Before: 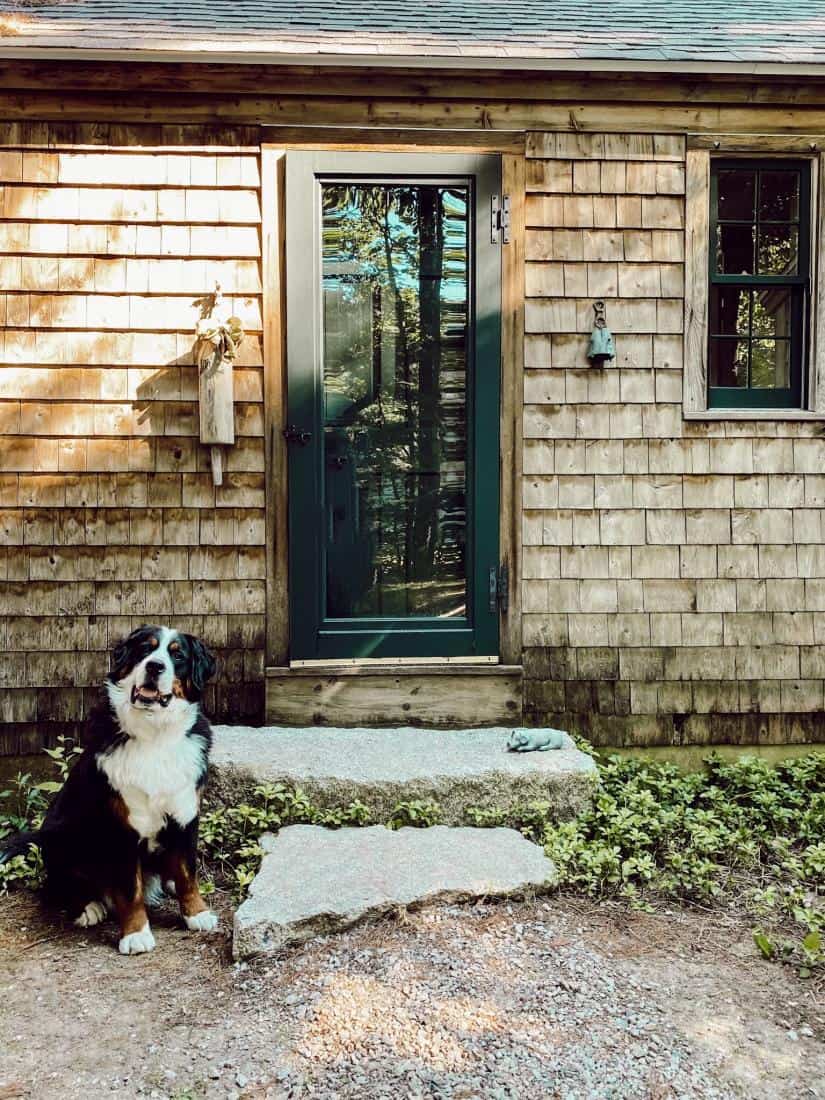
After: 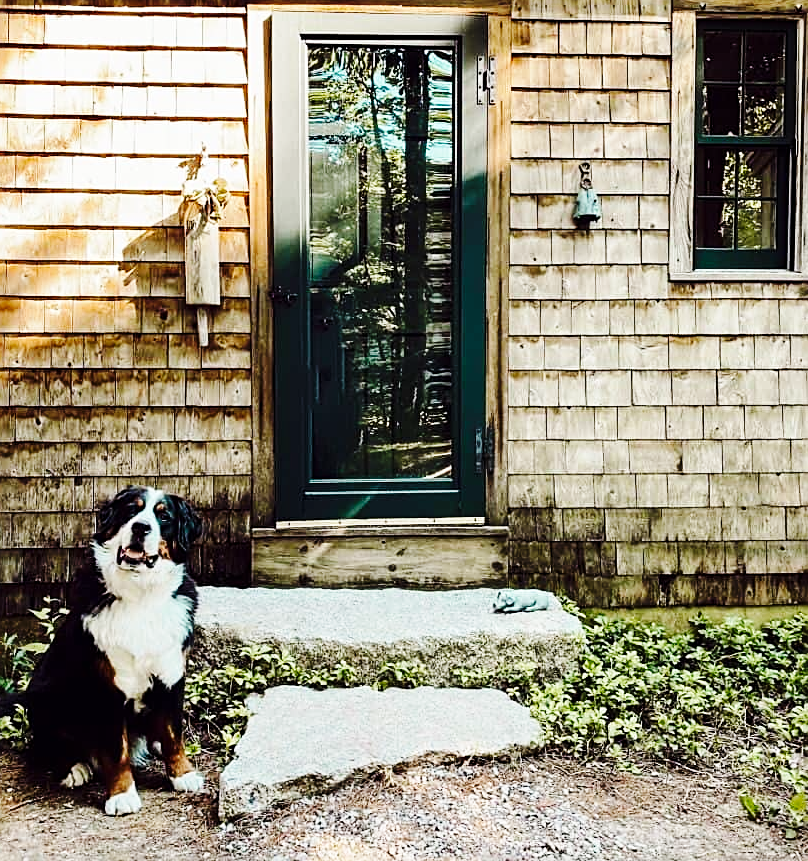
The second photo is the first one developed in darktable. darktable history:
base curve: curves: ch0 [(0, 0) (0.036, 0.025) (0.121, 0.166) (0.206, 0.329) (0.605, 0.79) (1, 1)], preserve colors none
crop and rotate: left 1.796%, top 12.686%, right 0.233%, bottom 9.02%
sharpen: on, module defaults
